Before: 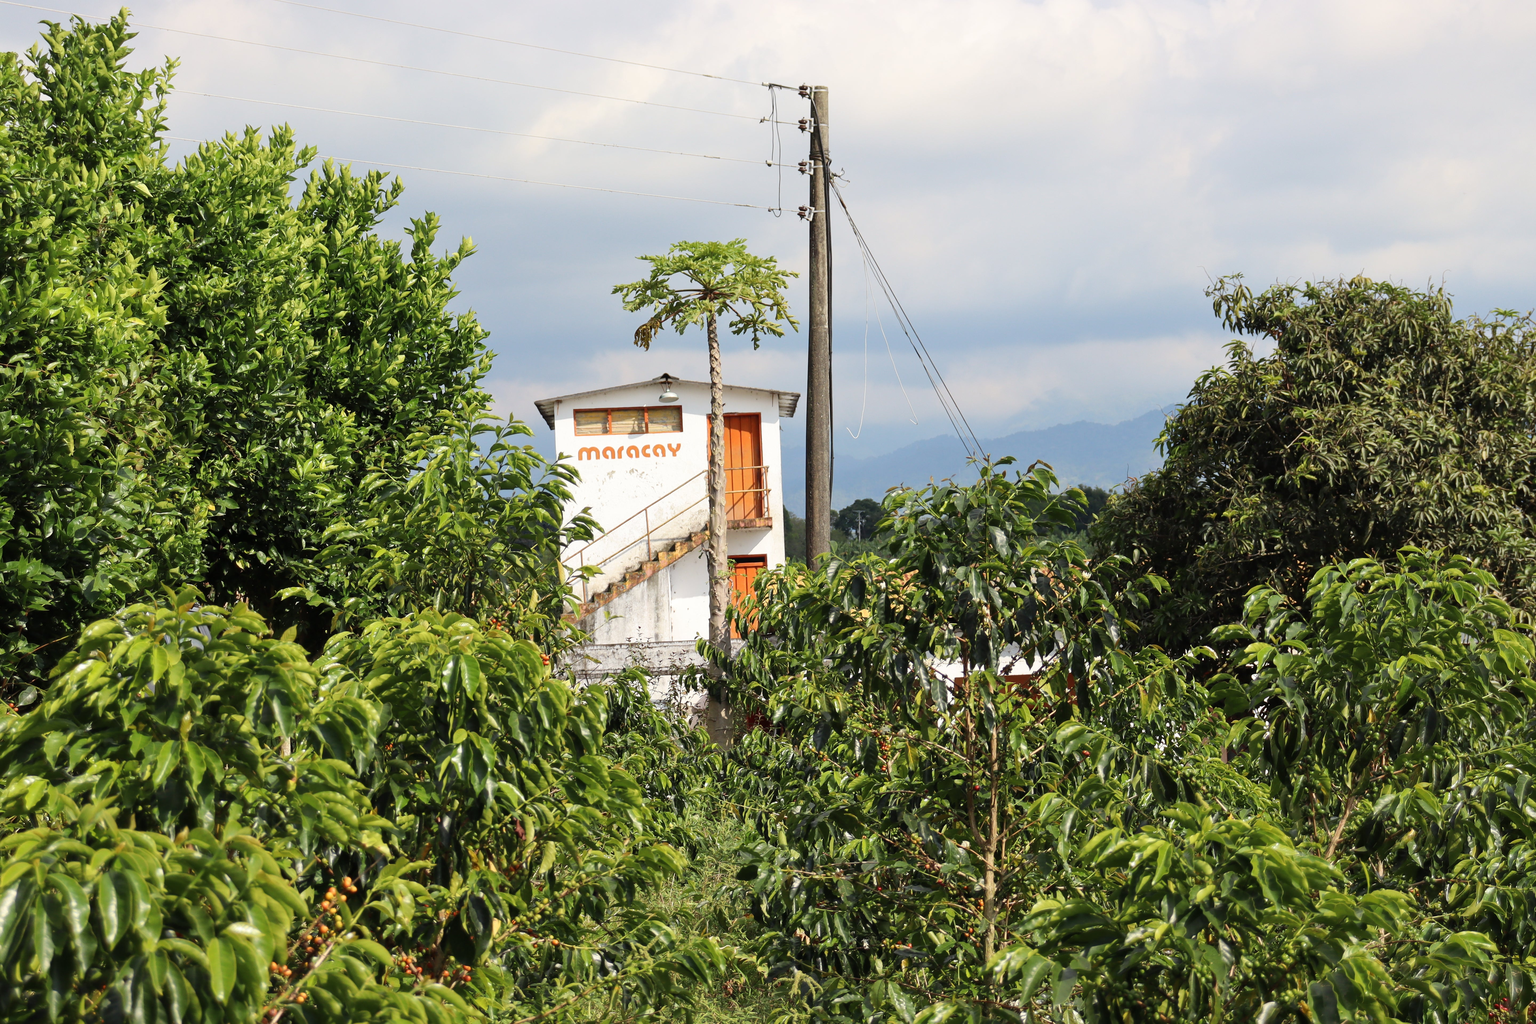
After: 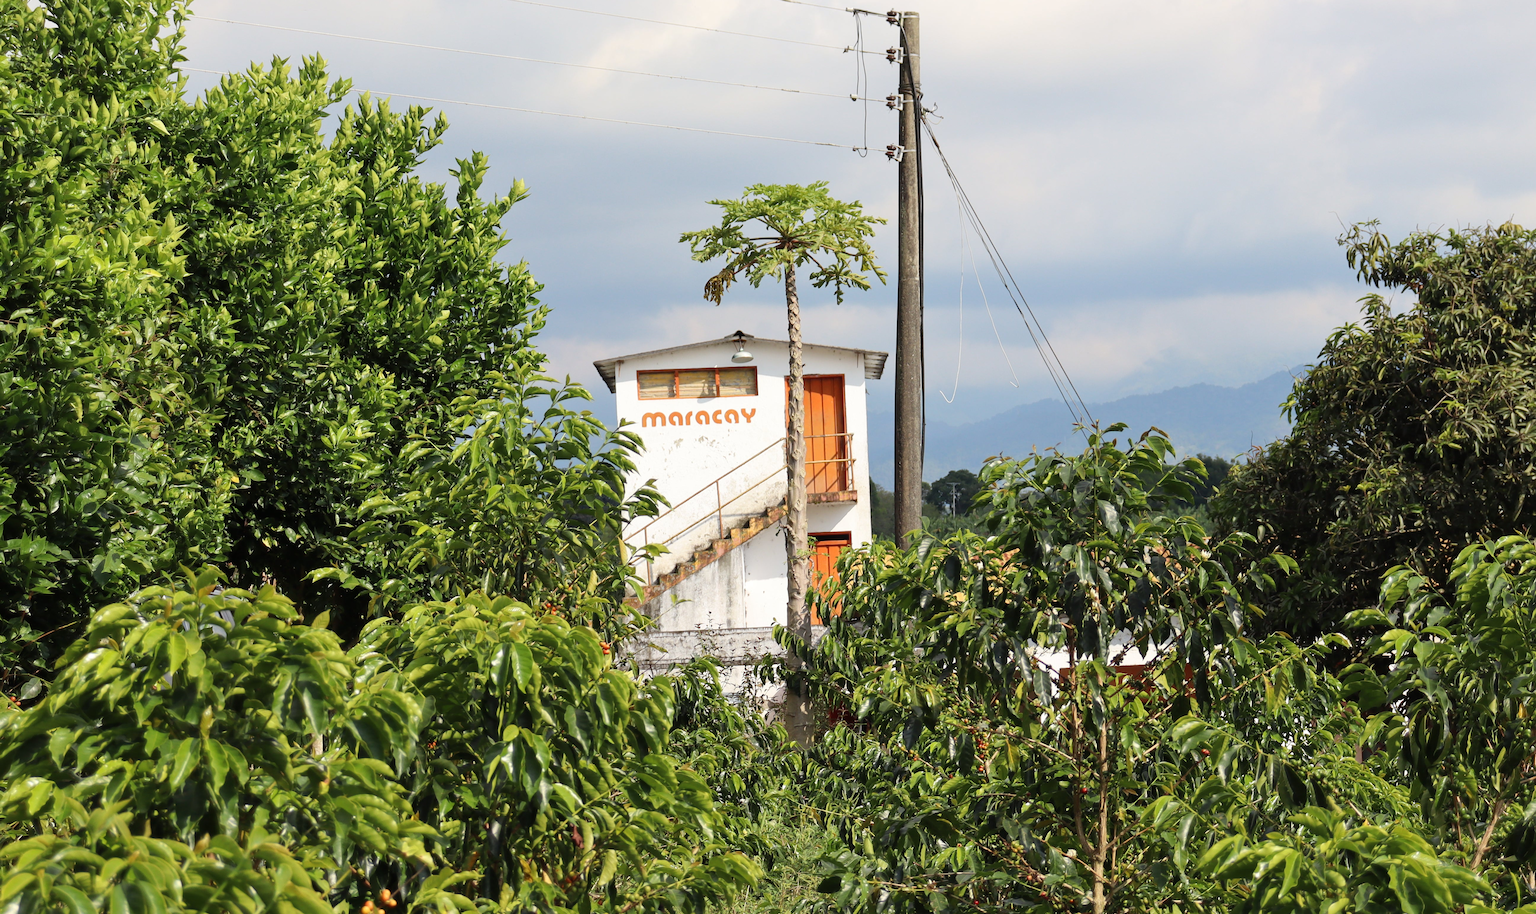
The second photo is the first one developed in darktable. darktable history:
crop: top 7.397%, right 9.867%, bottom 12.081%
